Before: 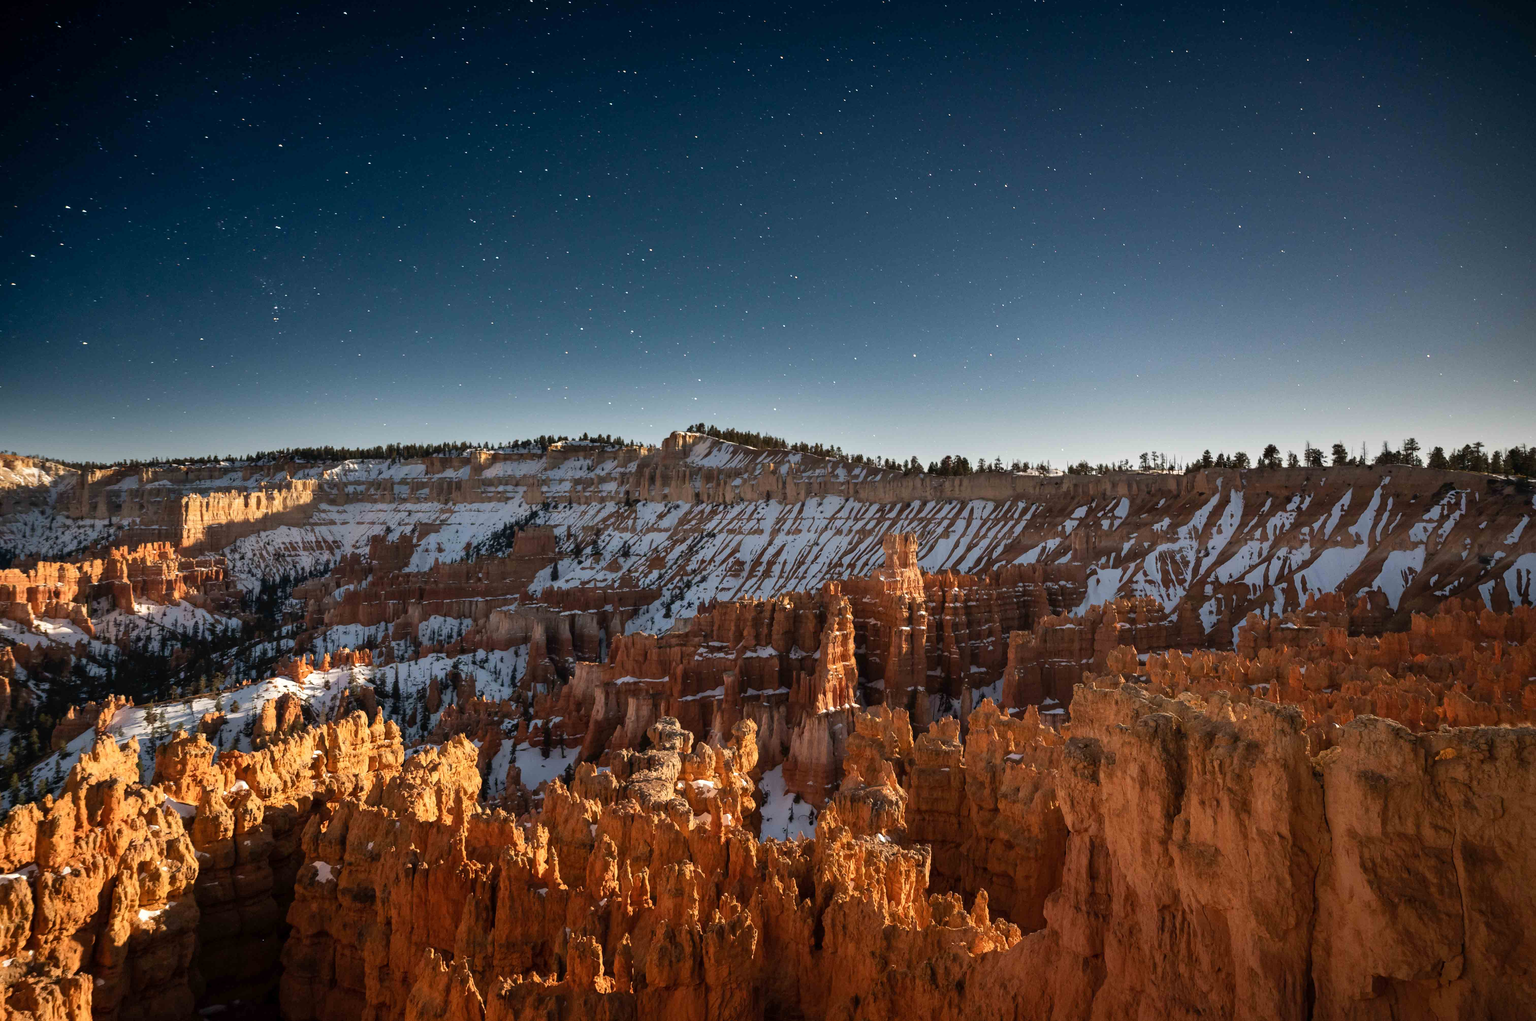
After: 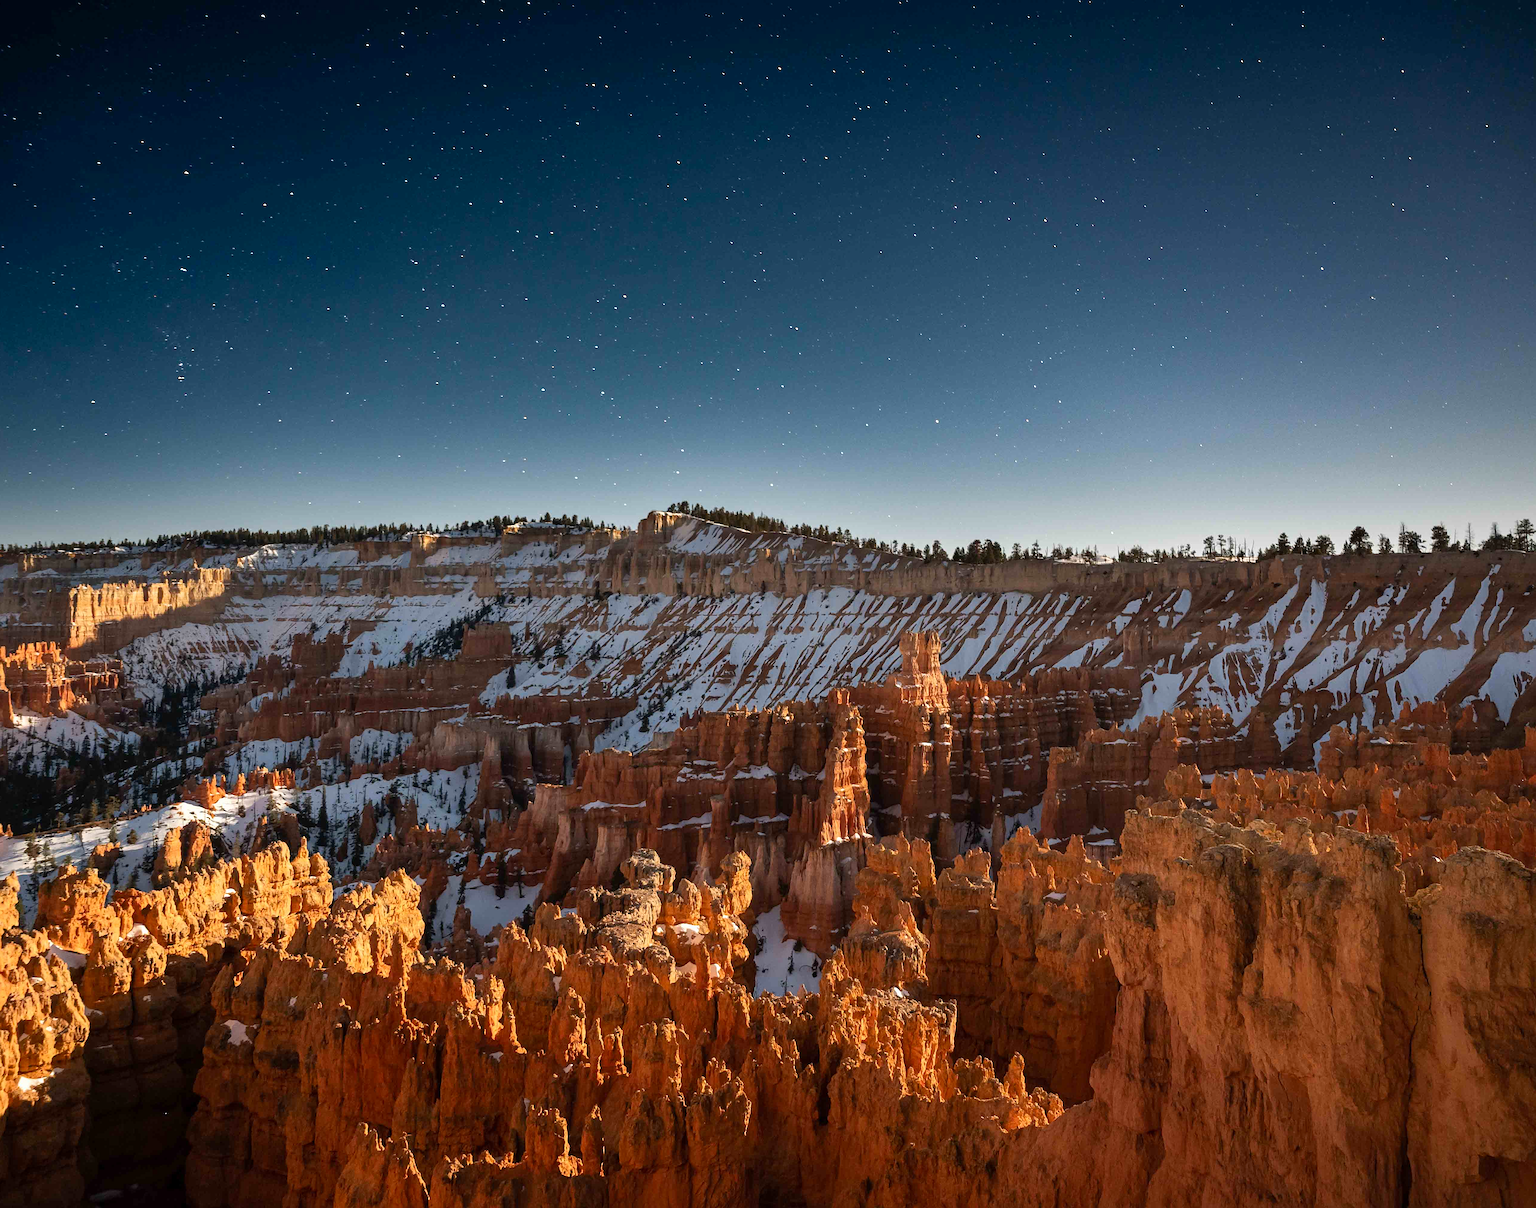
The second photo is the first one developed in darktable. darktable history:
contrast brightness saturation: saturation 0.104
sharpen: on, module defaults
crop: left 8.041%, right 7.486%
